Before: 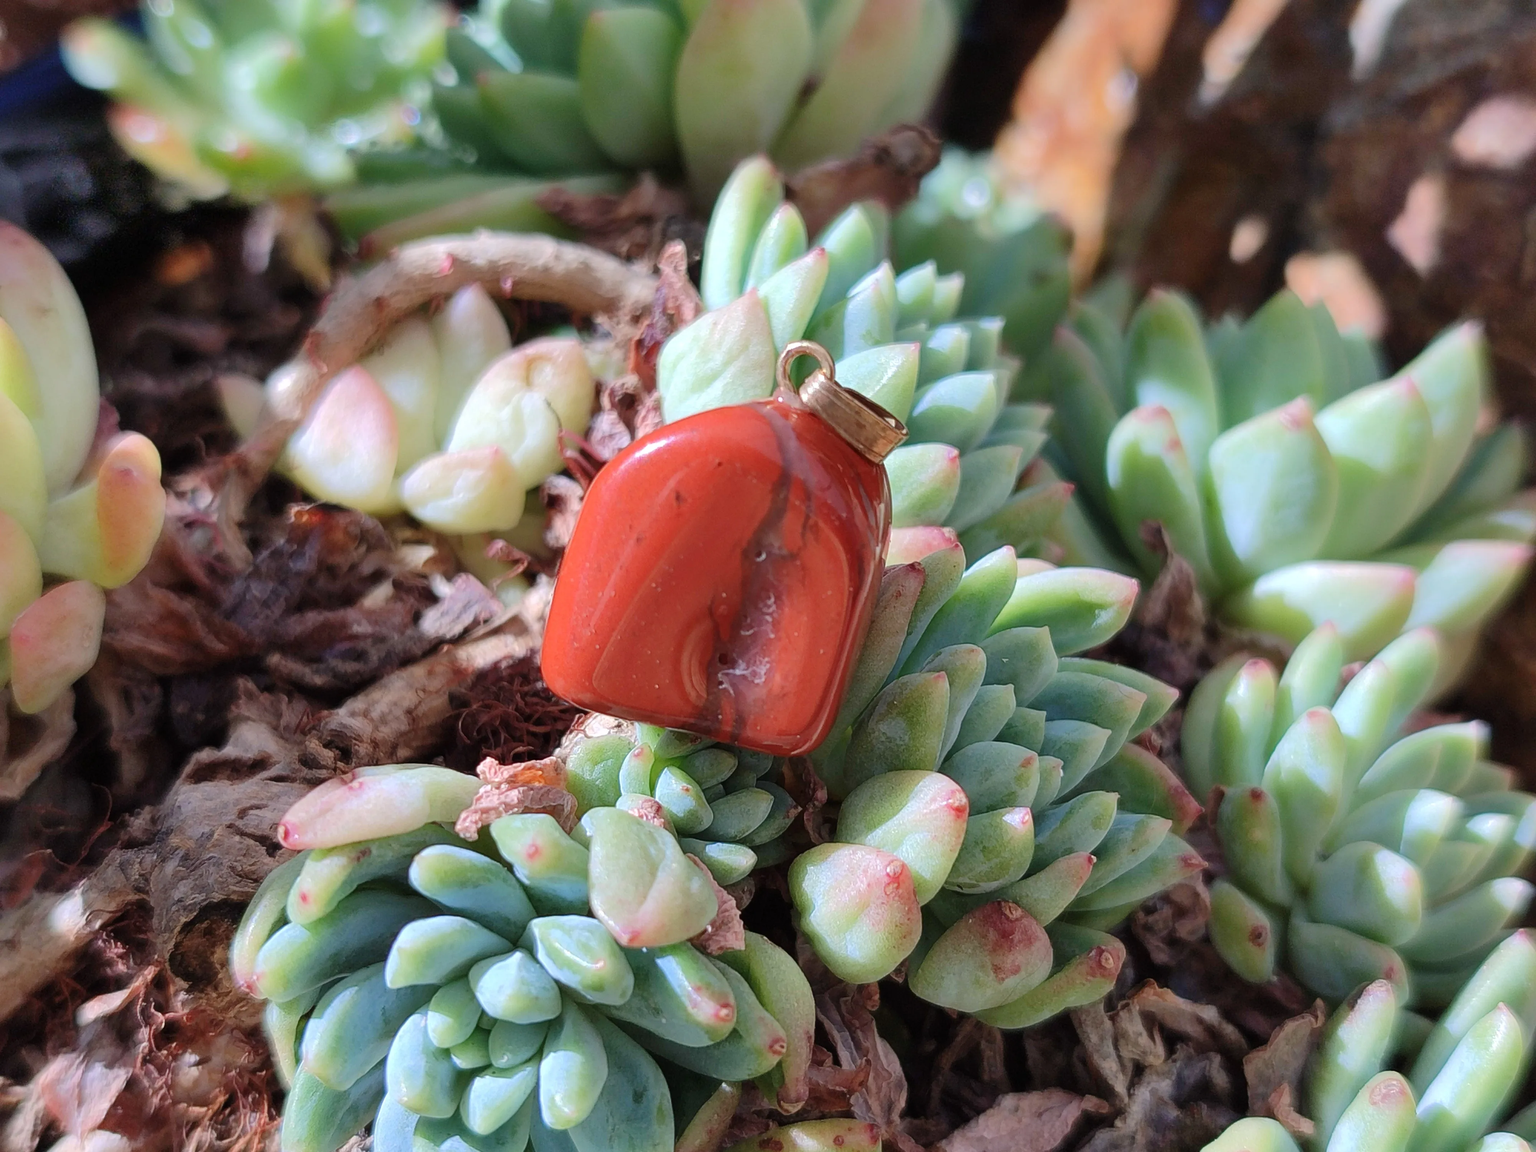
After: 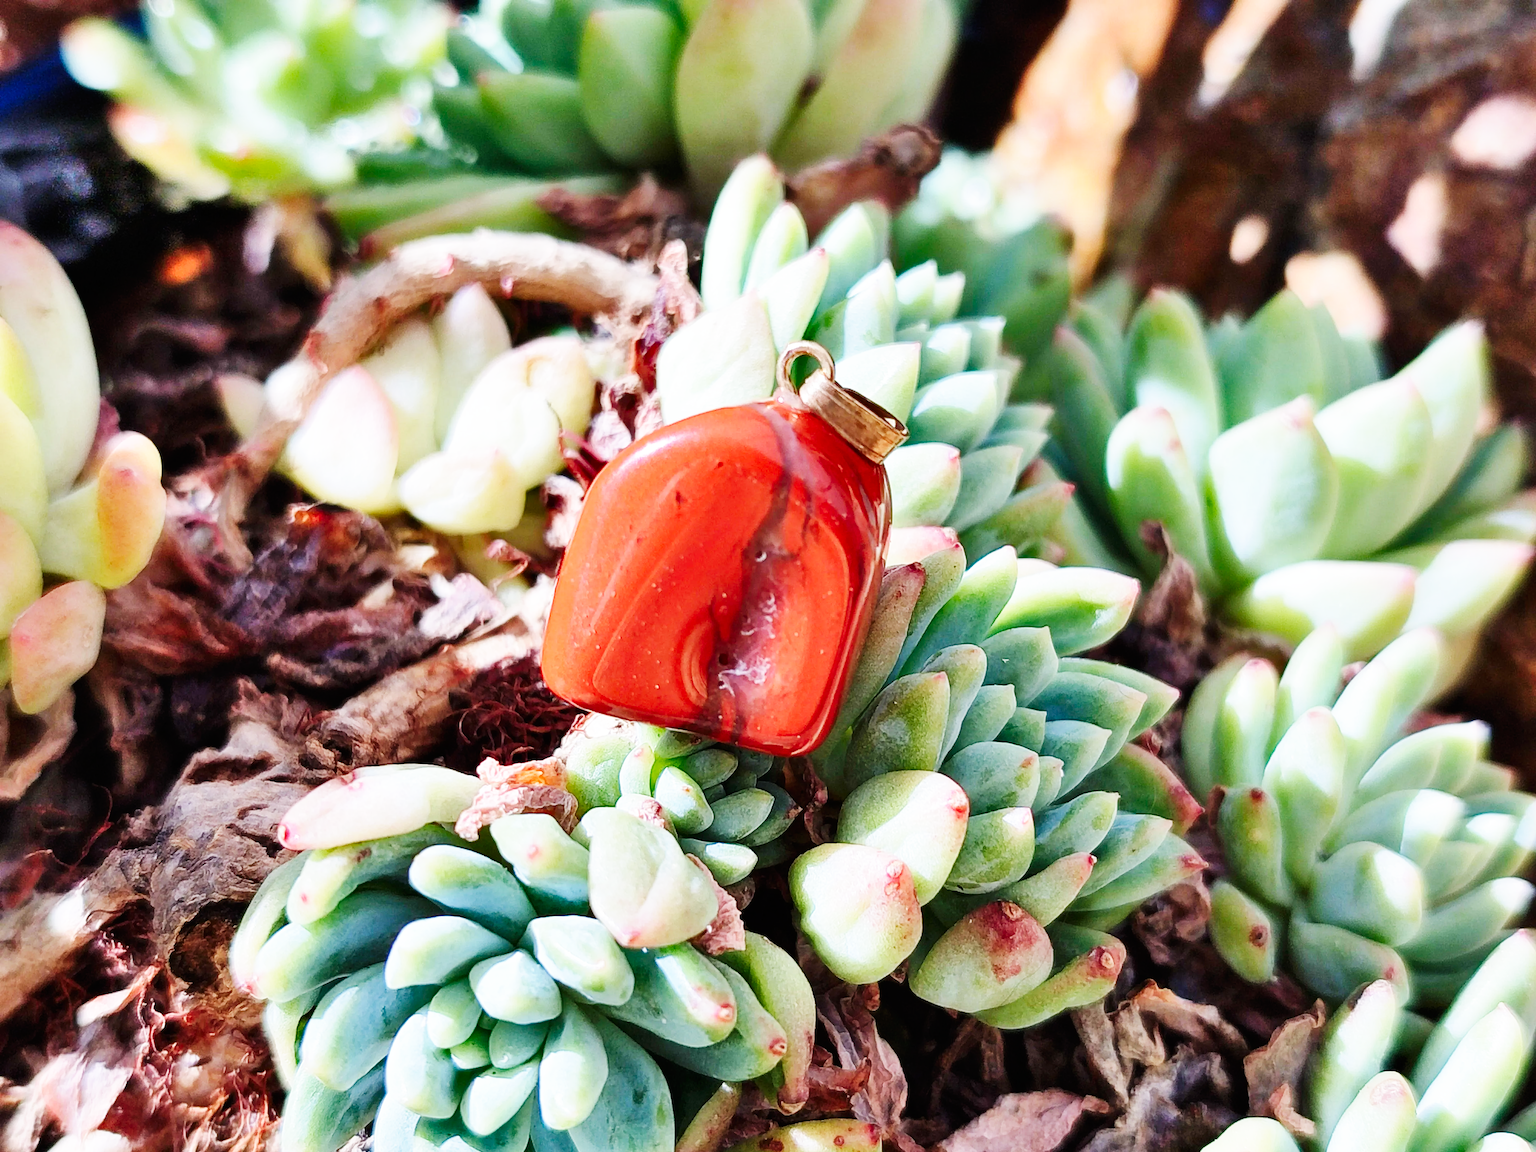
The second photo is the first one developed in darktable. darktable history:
base curve: curves: ch0 [(0, 0) (0.007, 0.004) (0.027, 0.03) (0.046, 0.07) (0.207, 0.54) (0.442, 0.872) (0.673, 0.972) (1, 1)], preserve colors none
contrast brightness saturation: contrast 0.028, brightness -0.033
shadows and highlights: shadows color adjustment 97.68%, low approximation 0.01, soften with gaussian
